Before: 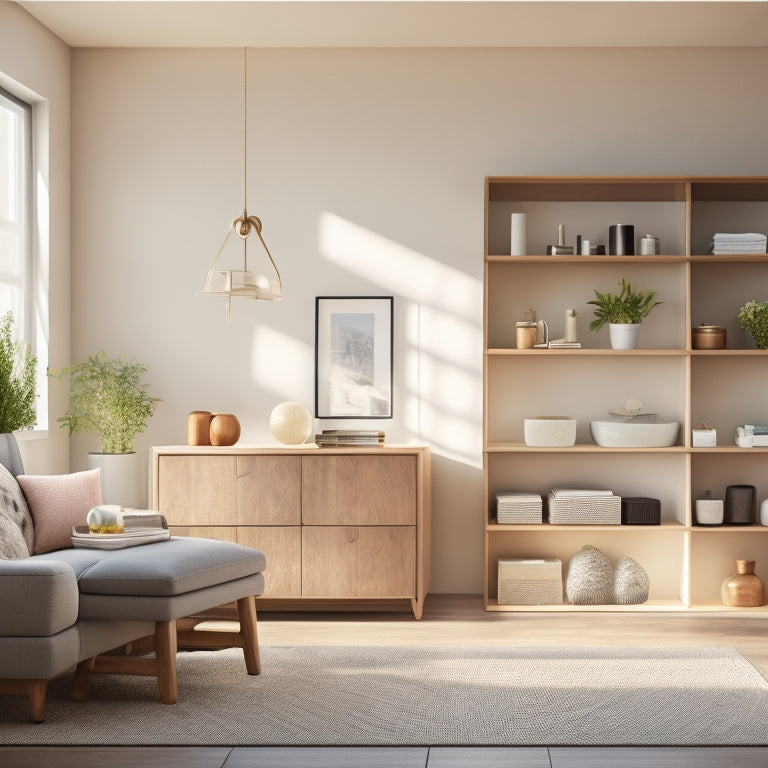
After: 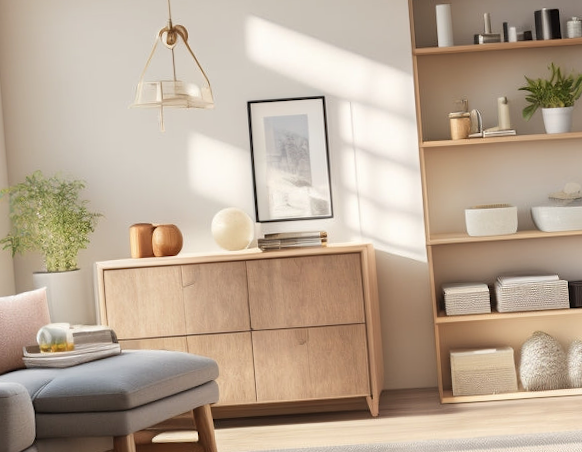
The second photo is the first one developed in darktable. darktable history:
crop: left 11.123%, top 27.61%, right 18.3%, bottom 17.034%
rotate and perspective: rotation -4.2°, shear 0.006, automatic cropping off
